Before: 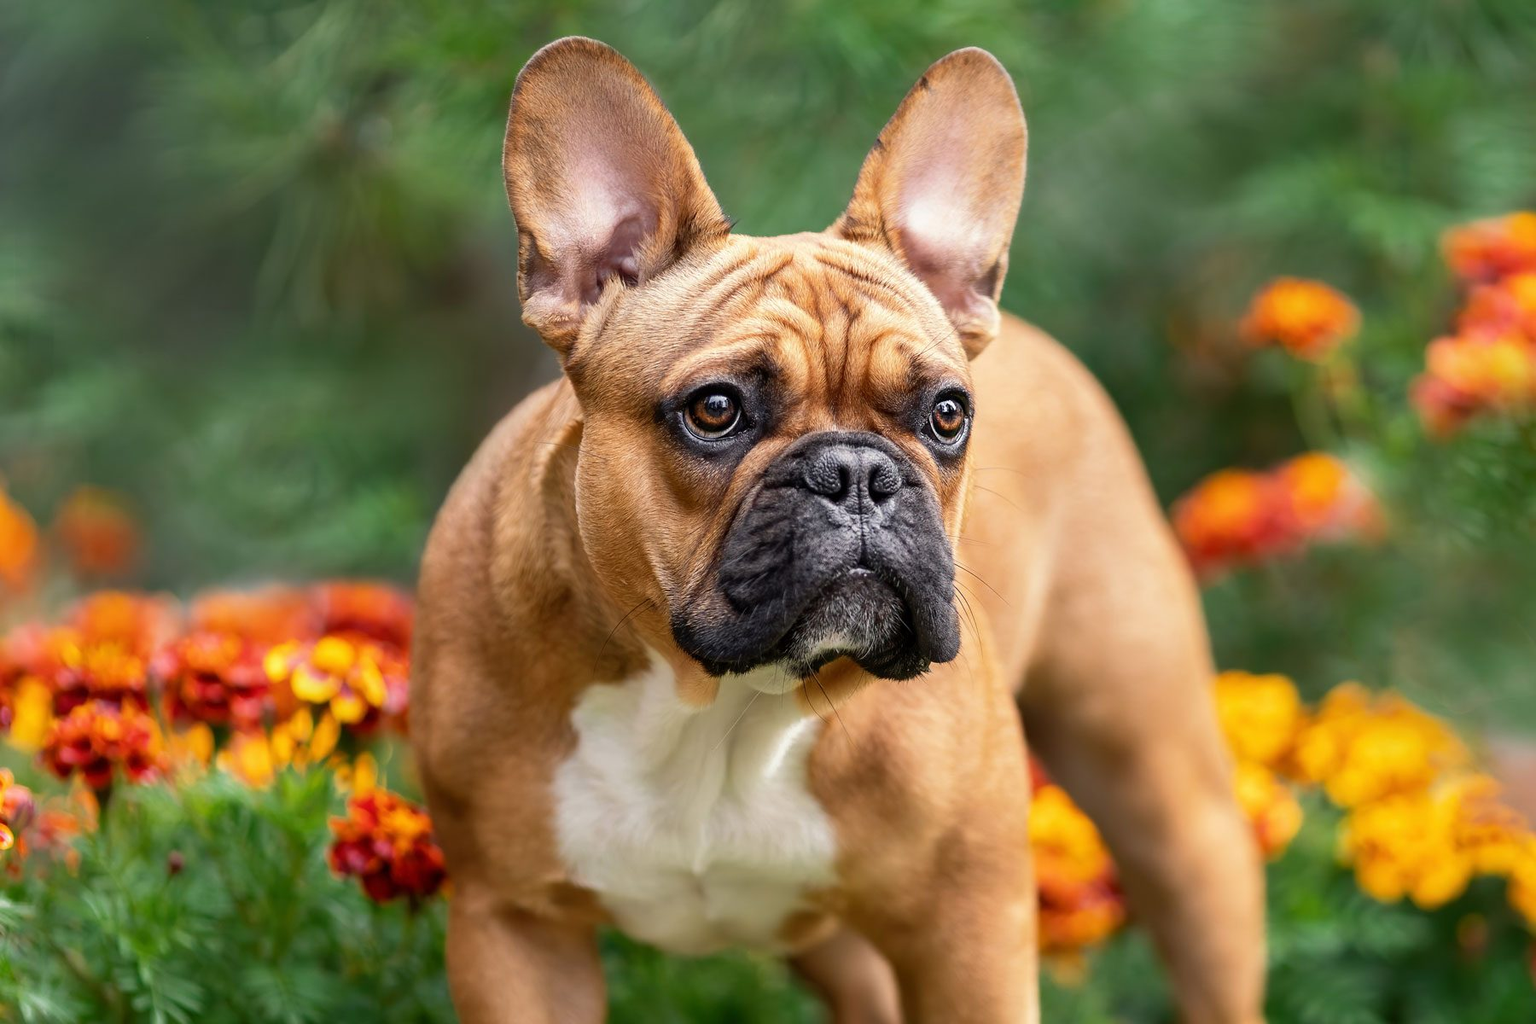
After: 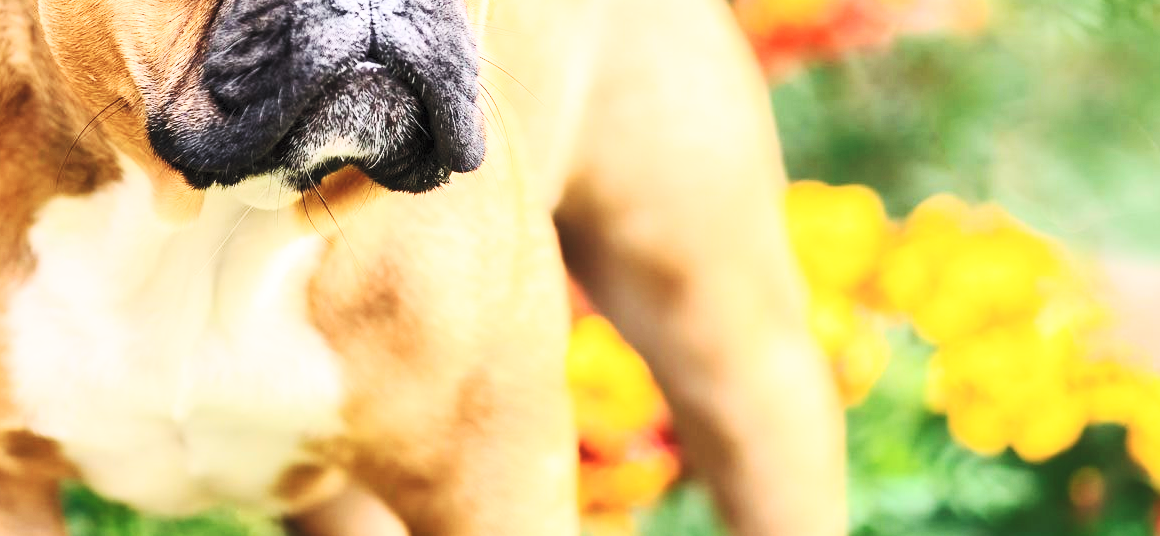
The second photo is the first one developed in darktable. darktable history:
base curve: curves: ch0 [(0, 0) (0.028, 0.03) (0.121, 0.232) (0.46, 0.748) (0.859, 0.968) (1, 1)], preserve colors none
contrast brightness saturation: contrast 0.388, brightness 0.538
crop and rotate: left 35.543%, top 50.348%, bottom 4.913%
